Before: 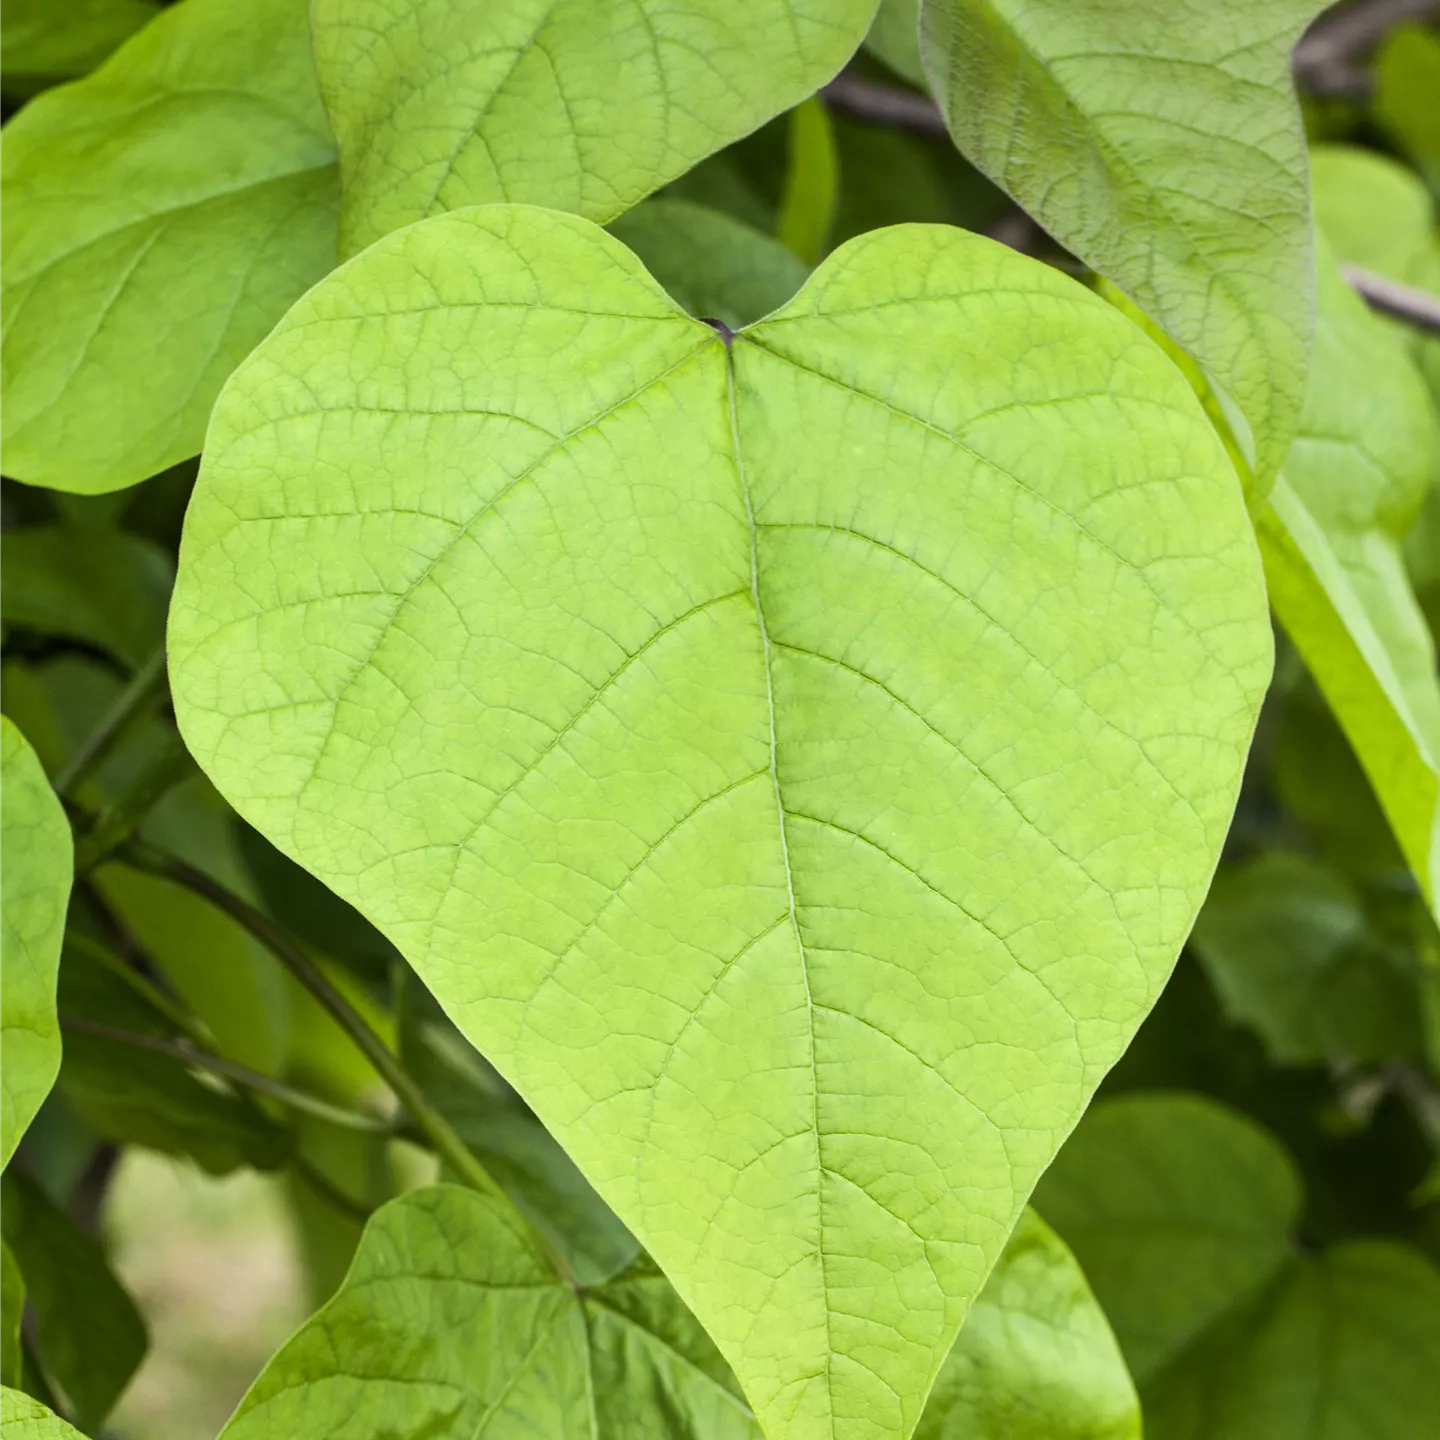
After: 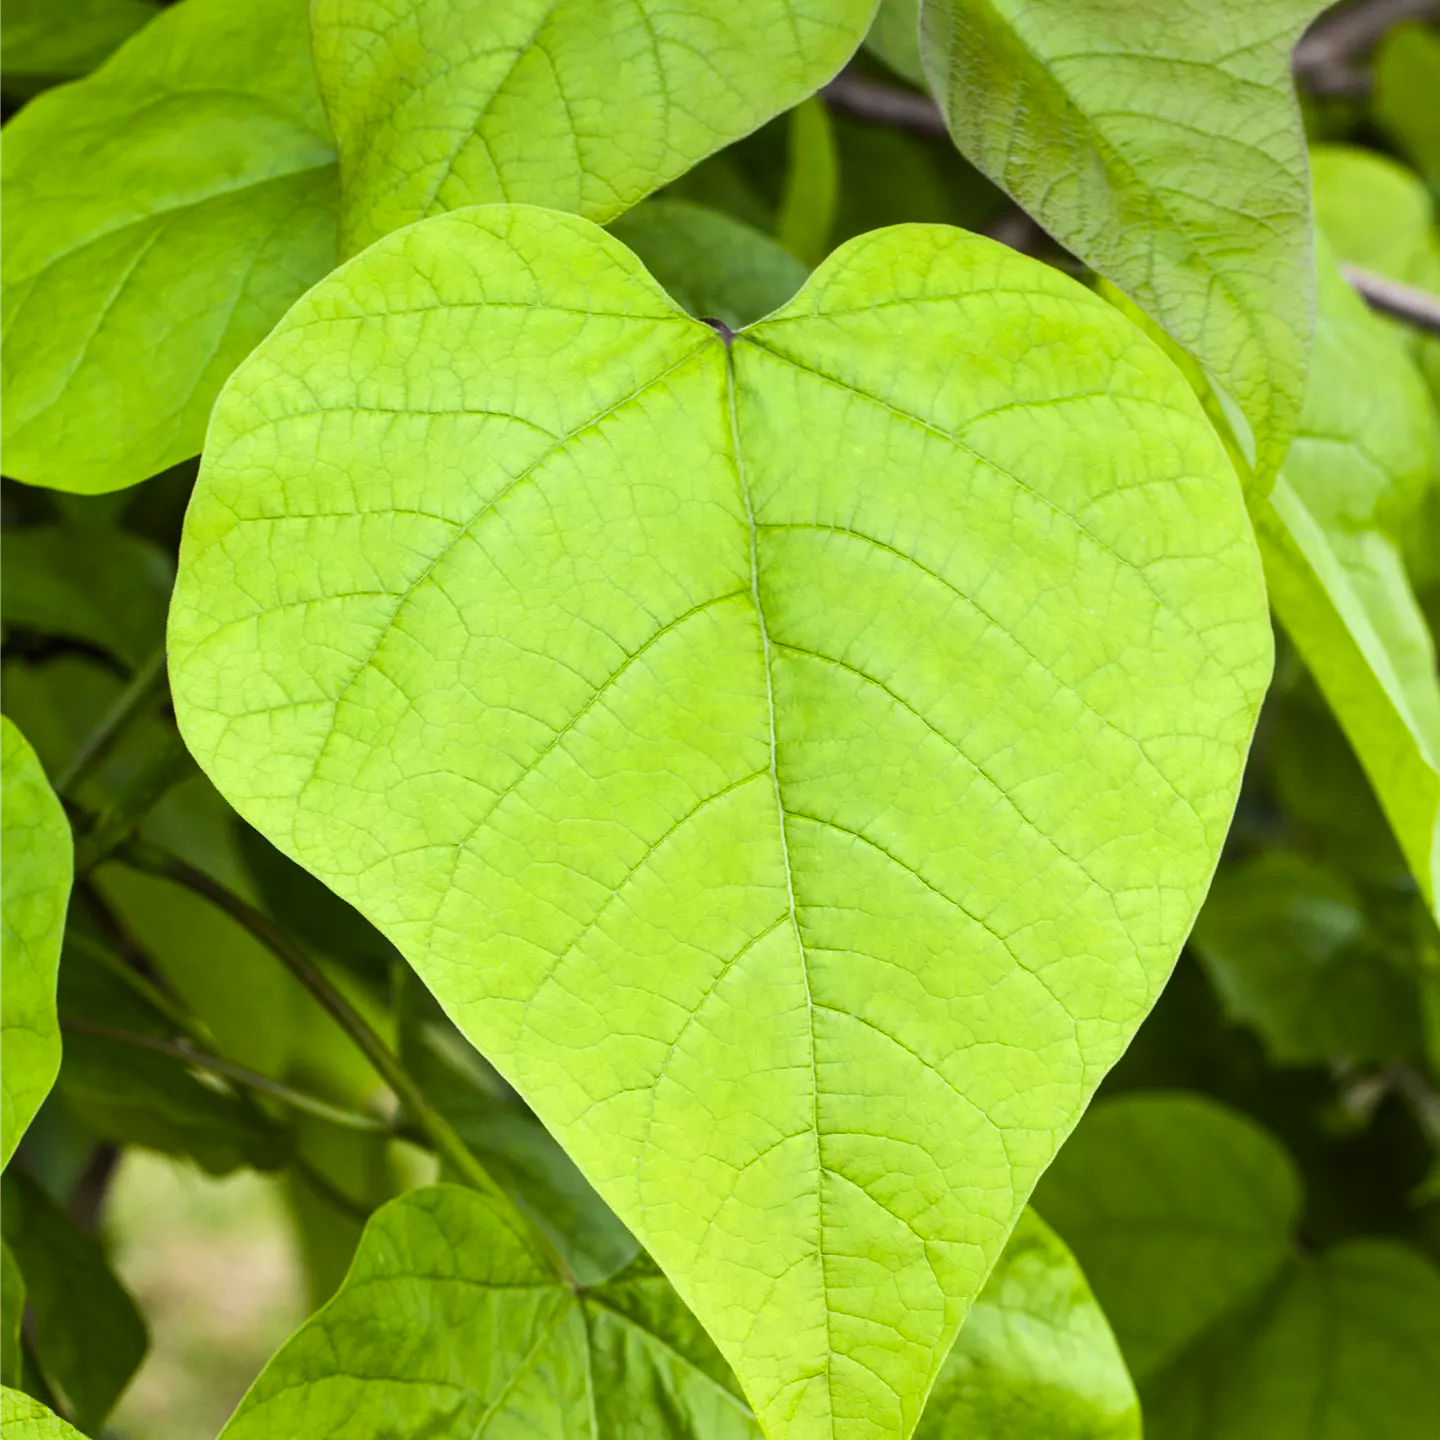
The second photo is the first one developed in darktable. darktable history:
color balance: lift [1, 1, 0.999, 1.001], gamma [1, 1.003, 1.005, 0.995], gain [1, 0.992, 0.988, 1.012], contrast 5%, output saturation 110%
